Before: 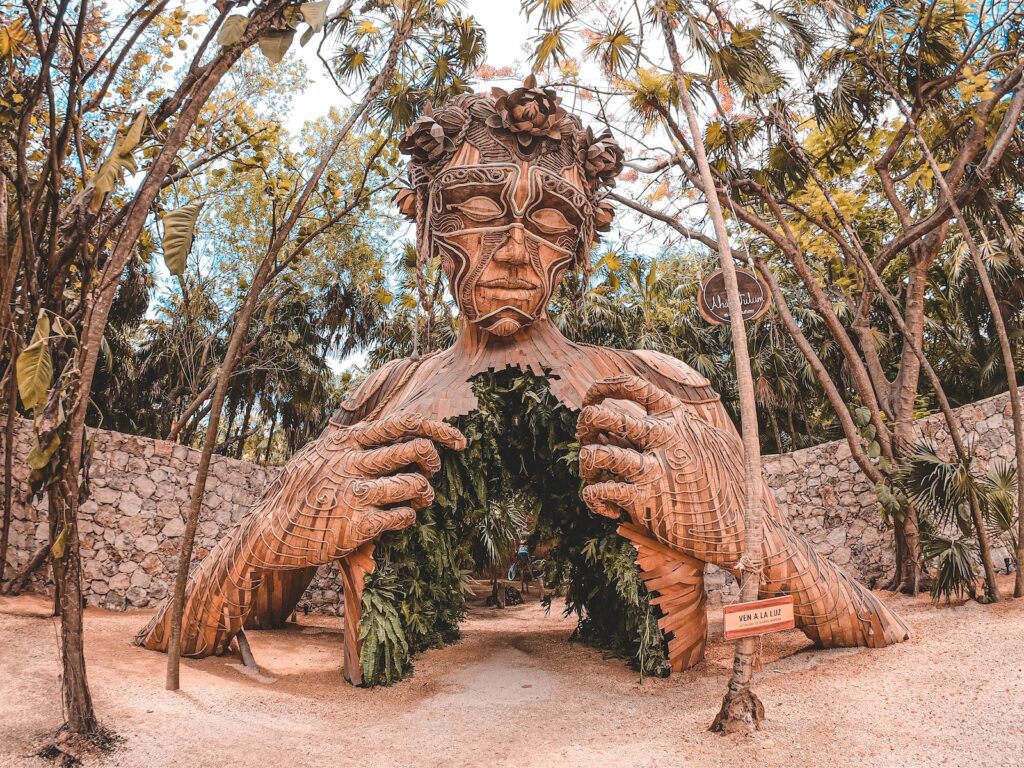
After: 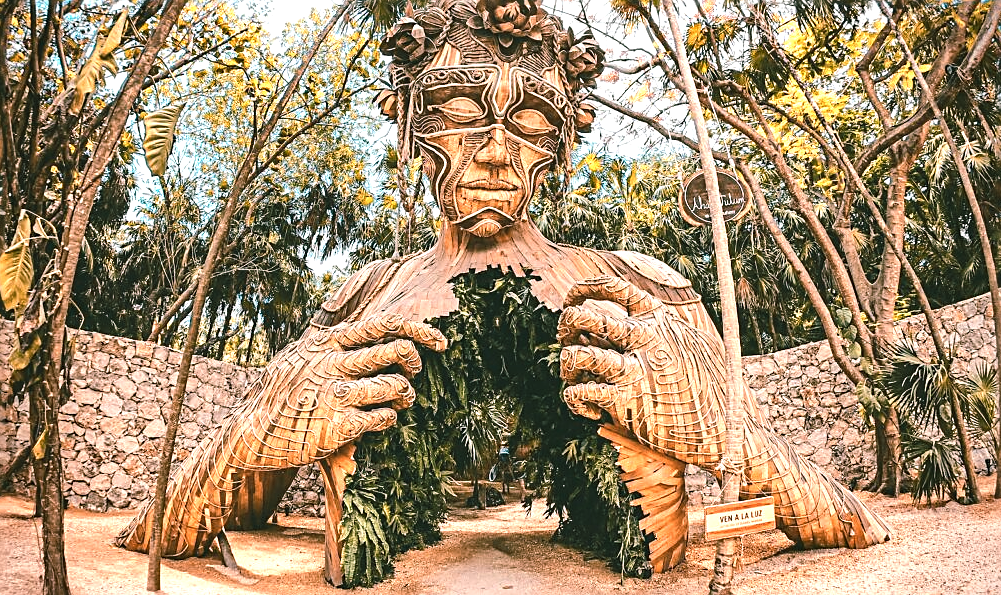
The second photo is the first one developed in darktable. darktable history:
exposure: black level correction -0.007, exposure 0.07 EV, compensate highlight preservation false
crop and rotate: left 1.944%, top 12.932%, right 0.299%, bottom 9.506%
color zones: curves: ch0 [(0.018, 0.548) (0.197, 0.654) (0.425, 0.447) (0.605, 0.658) (0.732, 0.579)]; ch1 [(0.105, 0.531) (0.224, 0.531) (0.386, 0.39) (0.618, 0.456) (0.732, 0.456) (0.956, 0.421)]; ch2 [(0.039, 0.583) (0.215, 0.465) (0.399, 0.544) (0.465, 0.548) (0.614, 0.447) (0.724, 0.43) (0.882, 0.623) (0.956, 0.632)]
sharpen: amount 0.595
tone equalizer: -8 EV -0.435 EV, -7 EV -0.423 EV, -6 EV -0.314 EV, -5 EV -0.245 EV, -3 EV 0.248 EV, -2 EV 0.305 EV, -1 EV 0.369 EV, +0 EV 0.399 EV, edges refinement/feathering 500, mask exposure compensation -1.57 EV, preserve details no
vignetting: fall-off radius 60.96%, brightness -0.634, saturation -0.007
shadows and highlights: shadows 22.79, highlights -48.56, soften with gaussian
color balance rgb: shadows lift › chroma 11.359%, shadows lift › hue 130.97°, perceptual saturation grading › global saturation 29.52%
